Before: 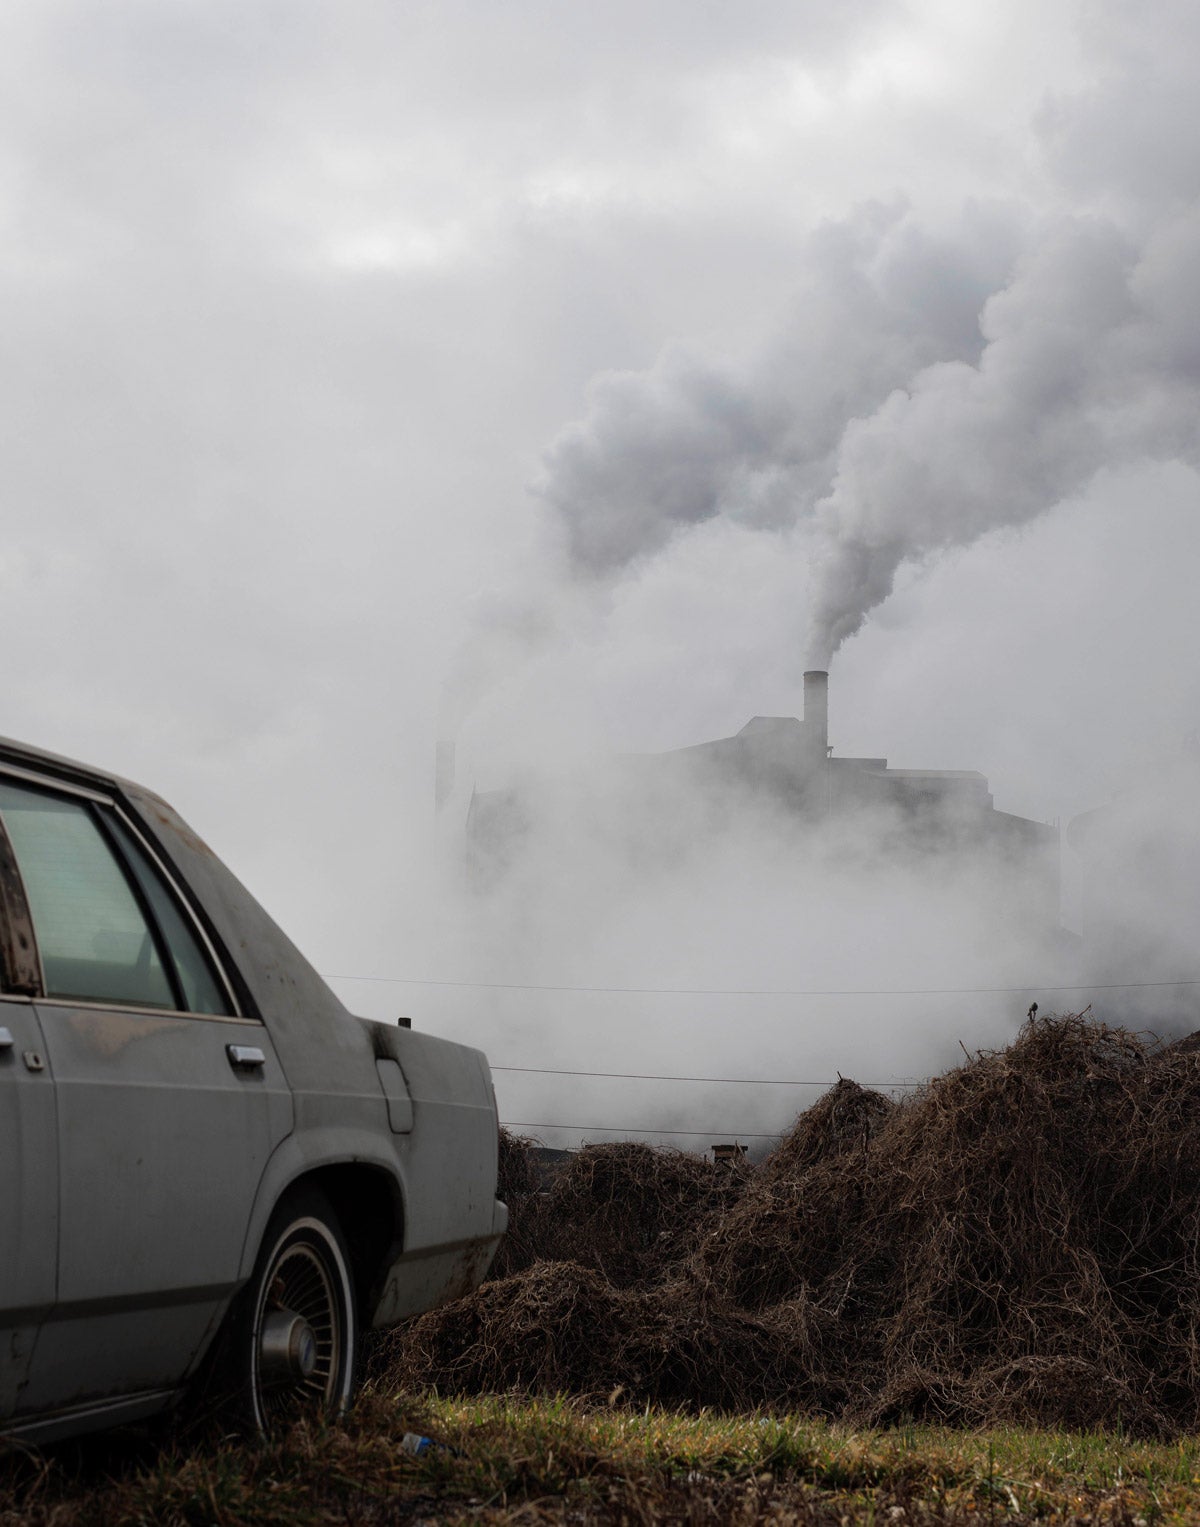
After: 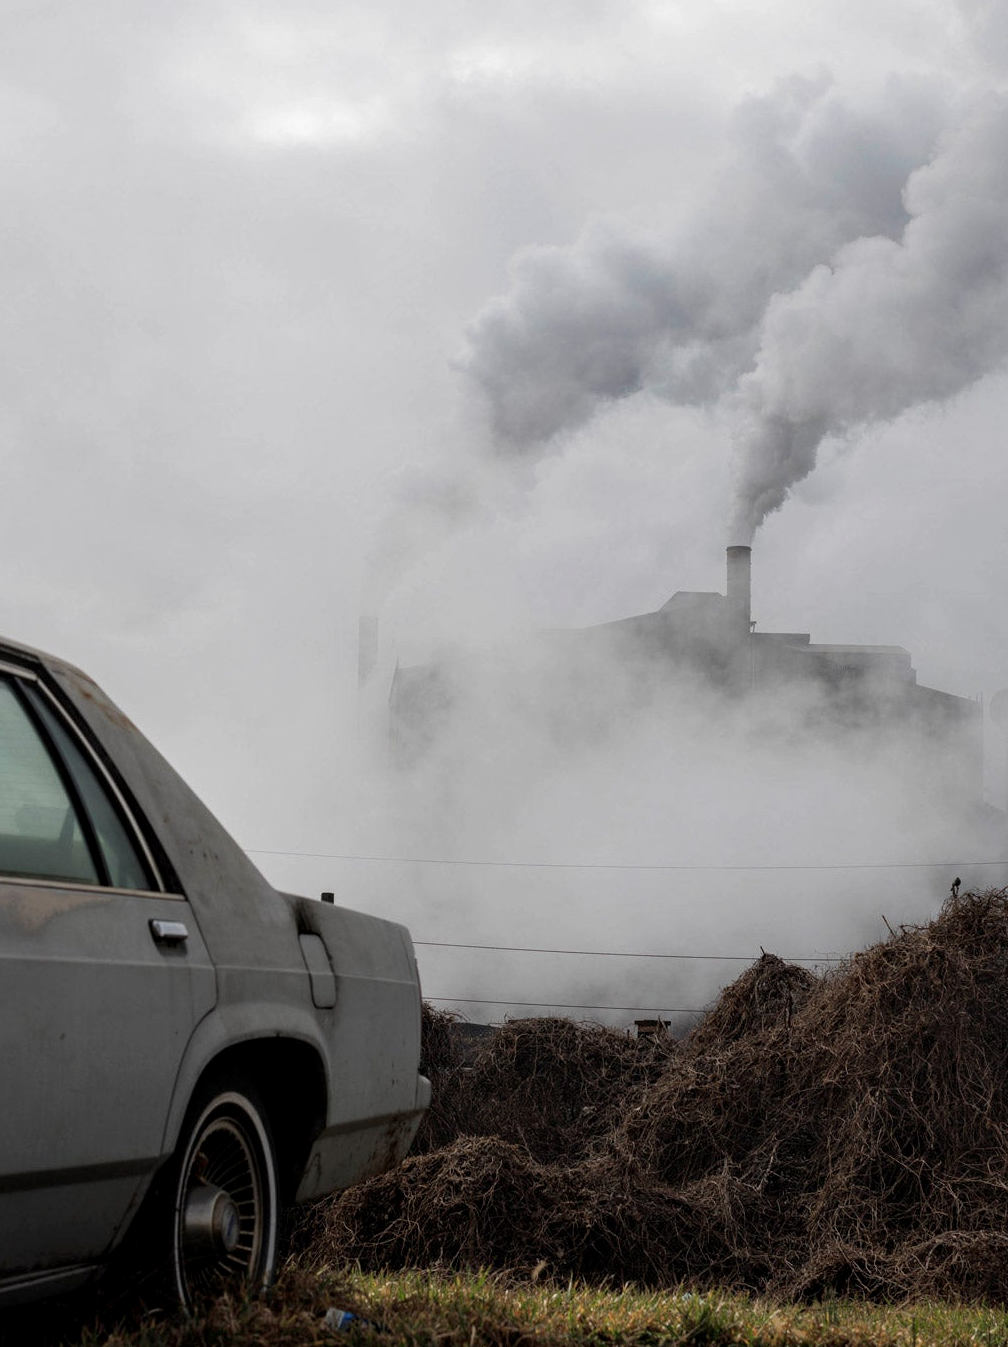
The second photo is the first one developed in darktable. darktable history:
crop: left 6.446%, top 8.188%, right 9.538%, bottom 3.548%
exposure: compensate highlight preservation false
local contrast: on, module defaults
